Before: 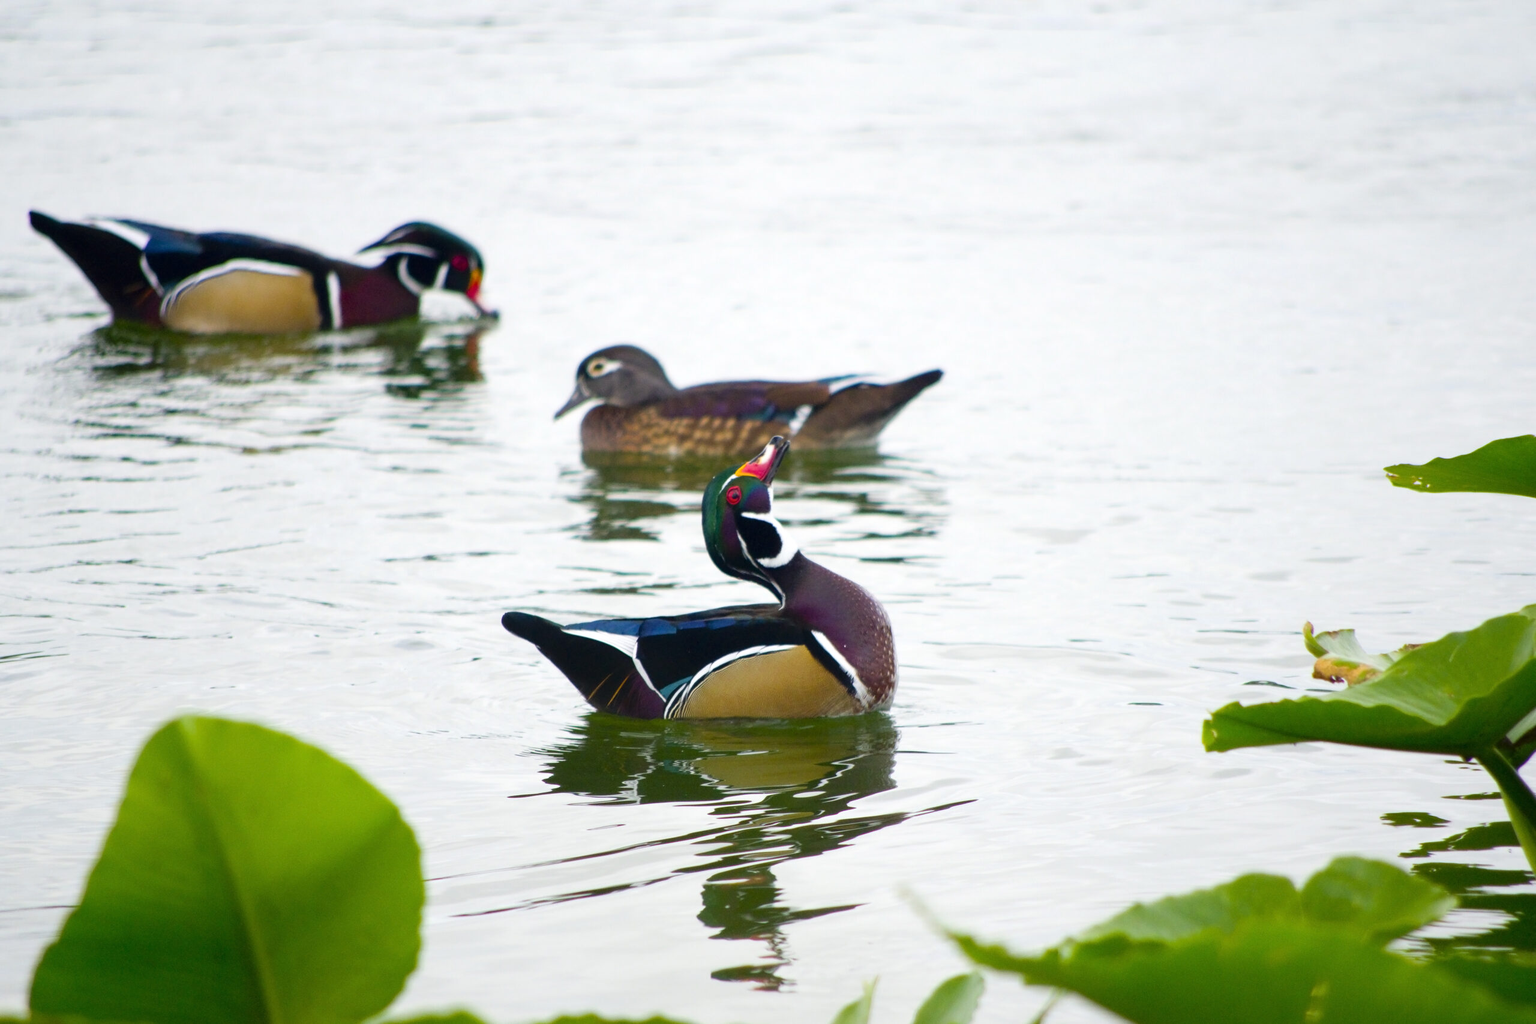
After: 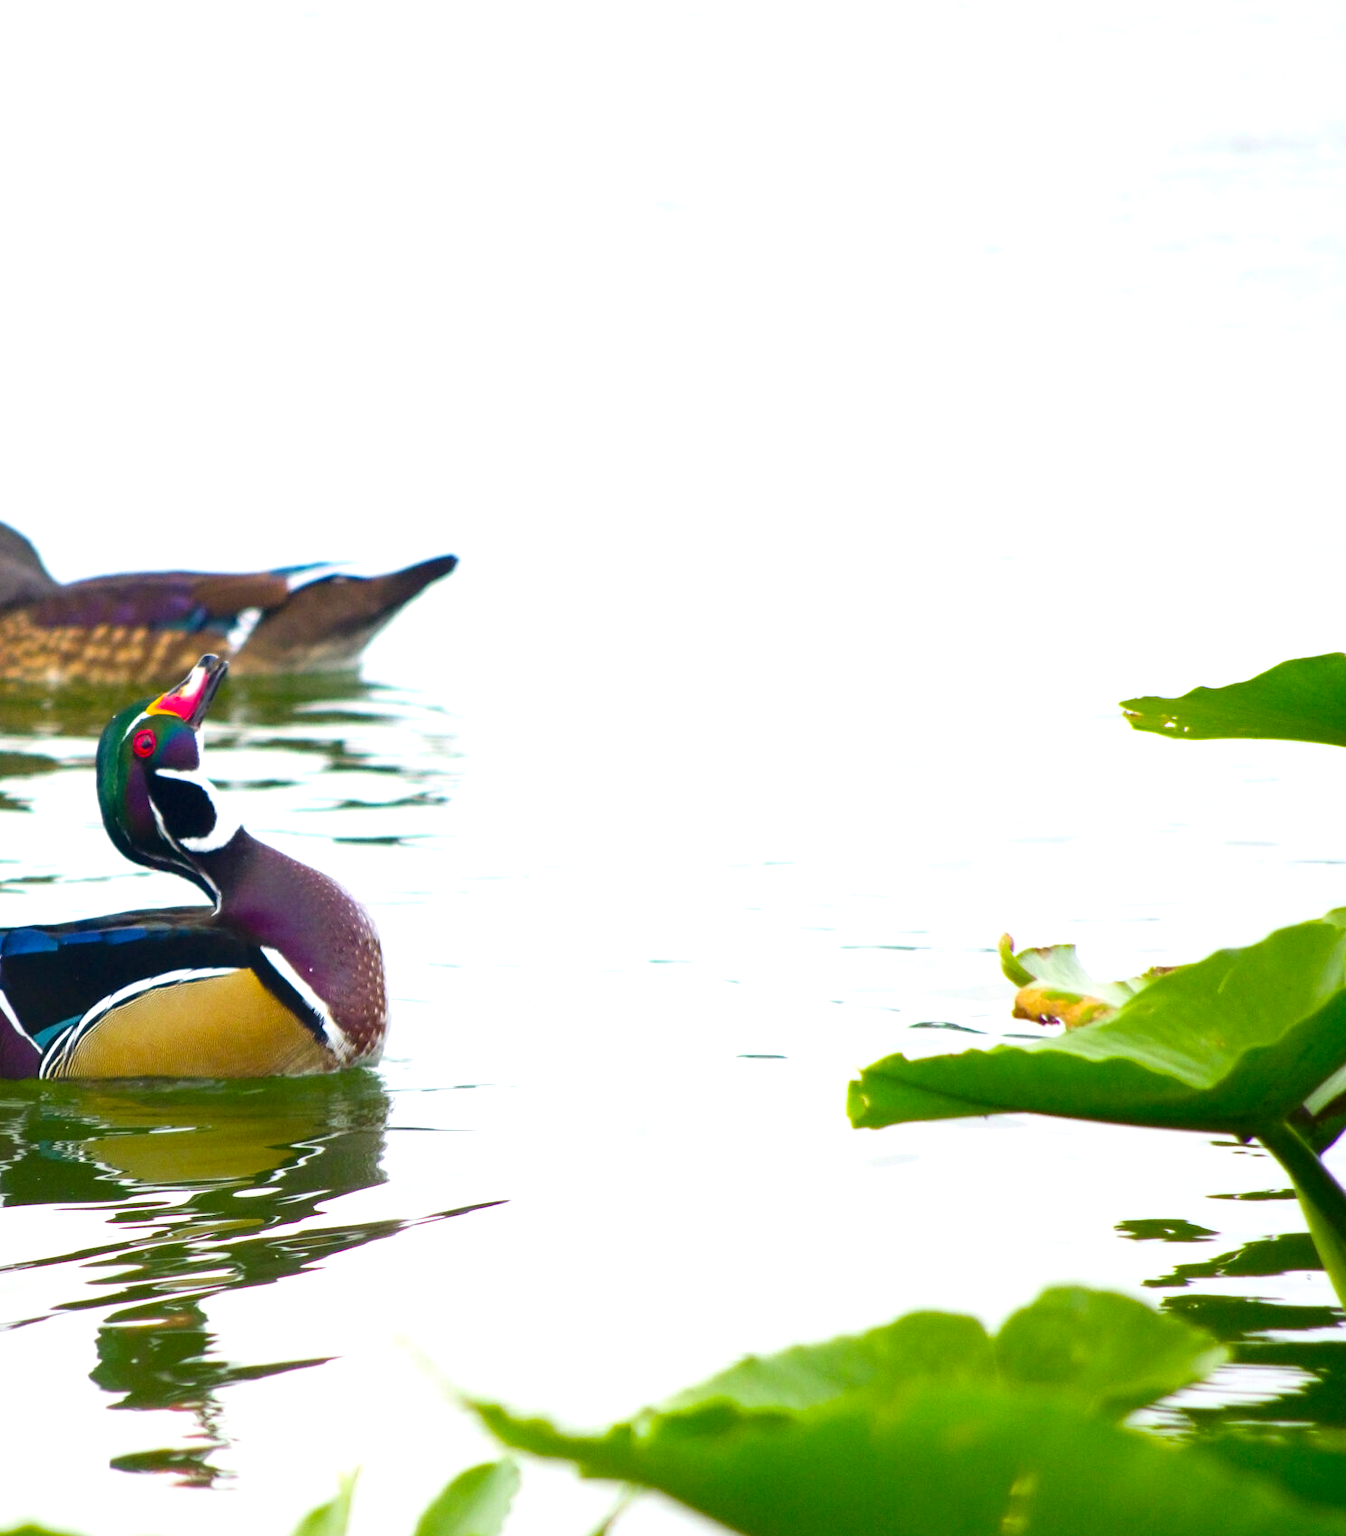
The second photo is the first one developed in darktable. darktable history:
contrast brightness saturation: contrast 0.089, saturation 0.283
crop: left 41.551%
exposure: black level correction 0, exposure 0.499 EV, compensate highlight preservation false
